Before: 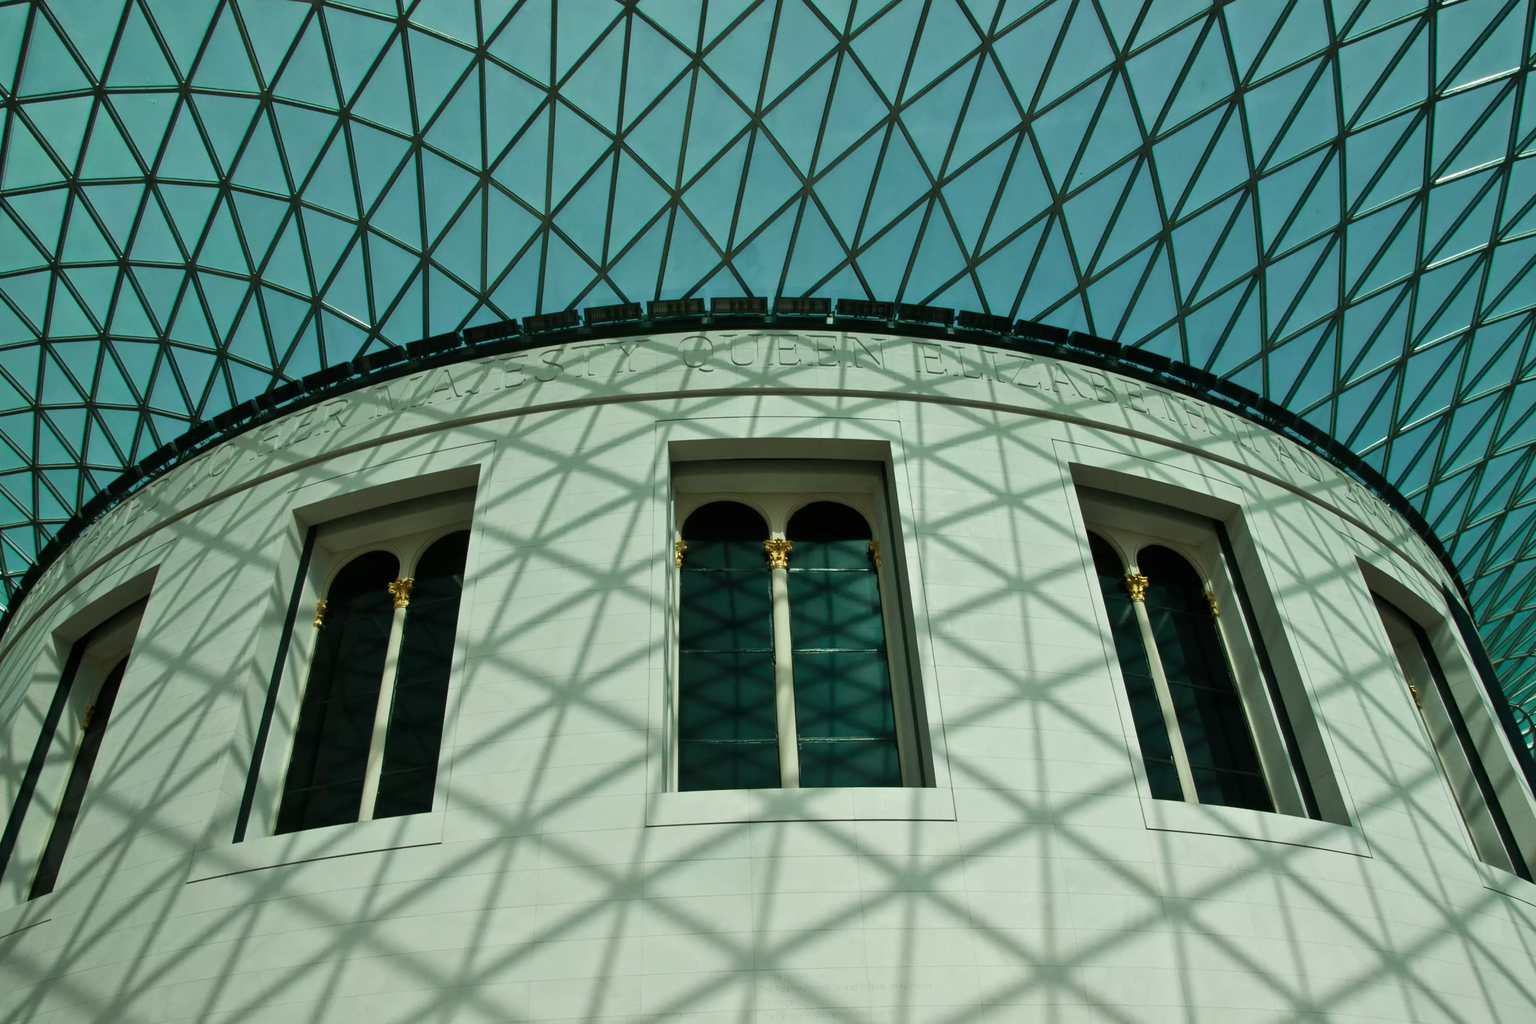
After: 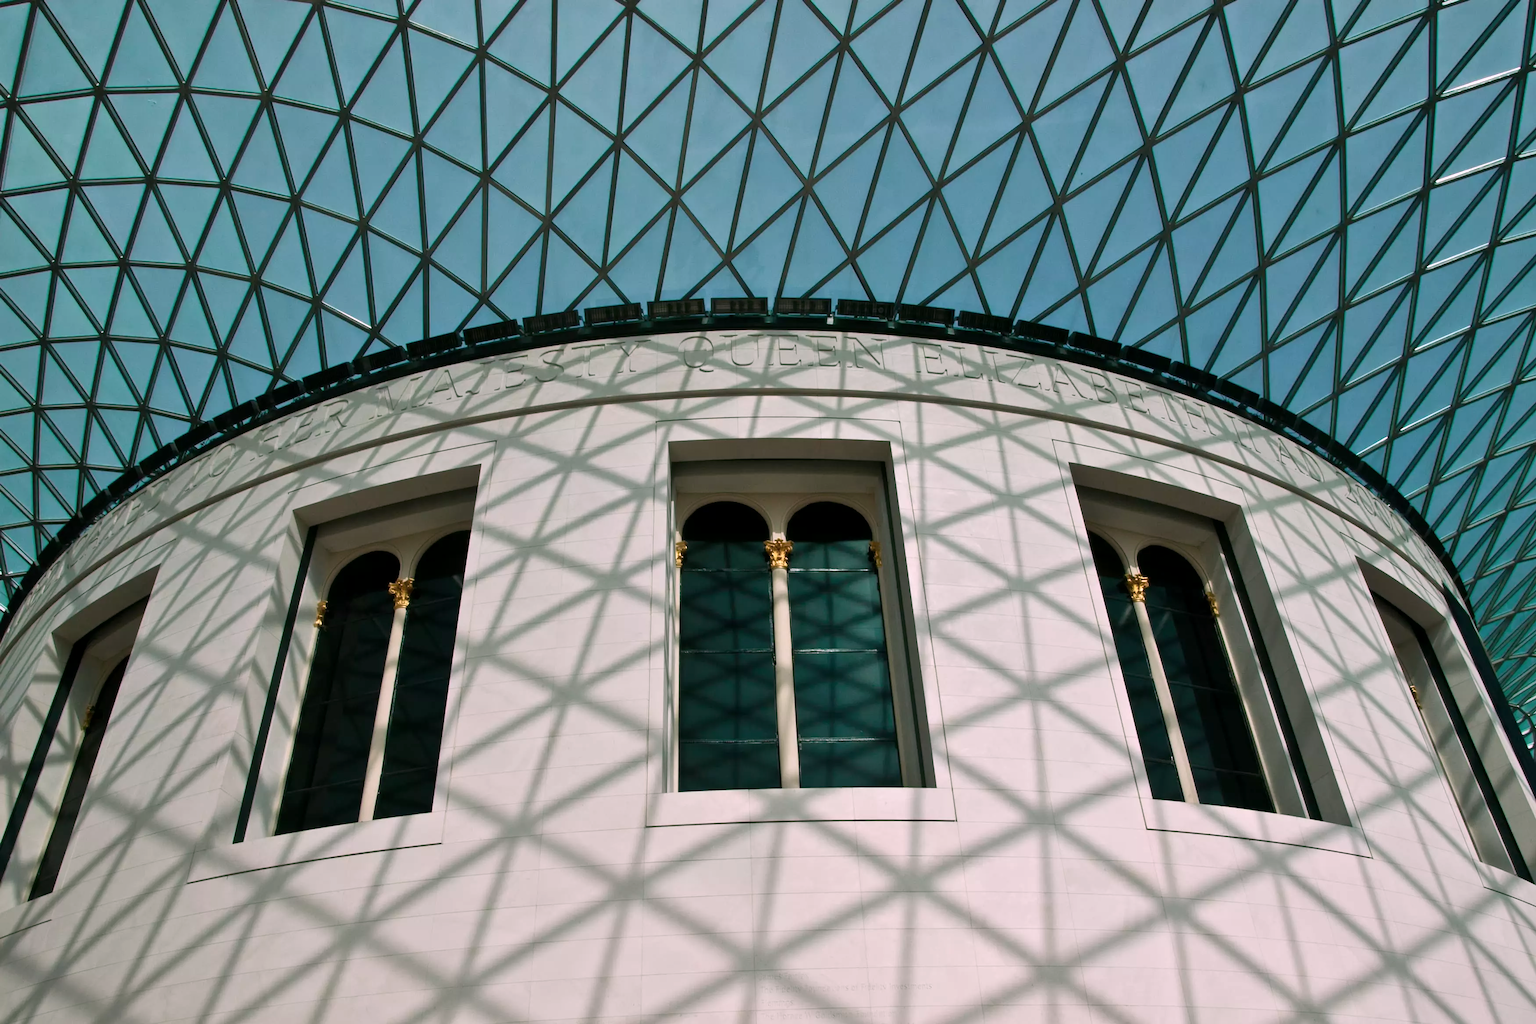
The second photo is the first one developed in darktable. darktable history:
exposure: black level correction 0.001, compensate highlight preservation false
white balance: red 1.188, blue 1.11
color balance rgb: perceptual saturation grading › global saturation -3%
